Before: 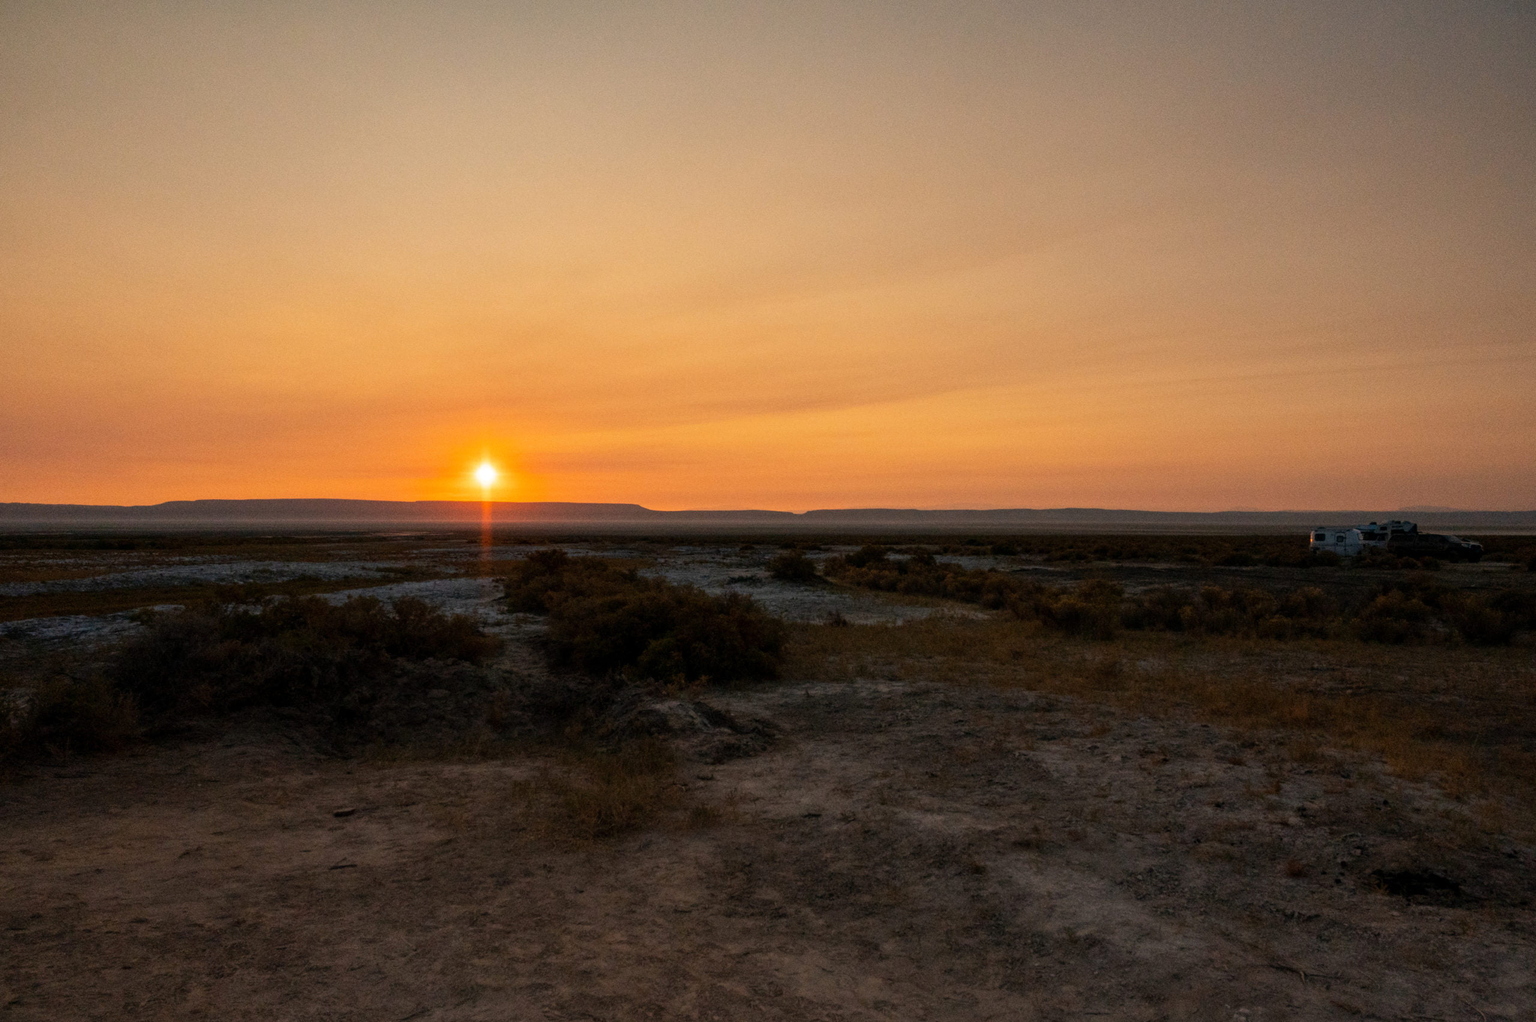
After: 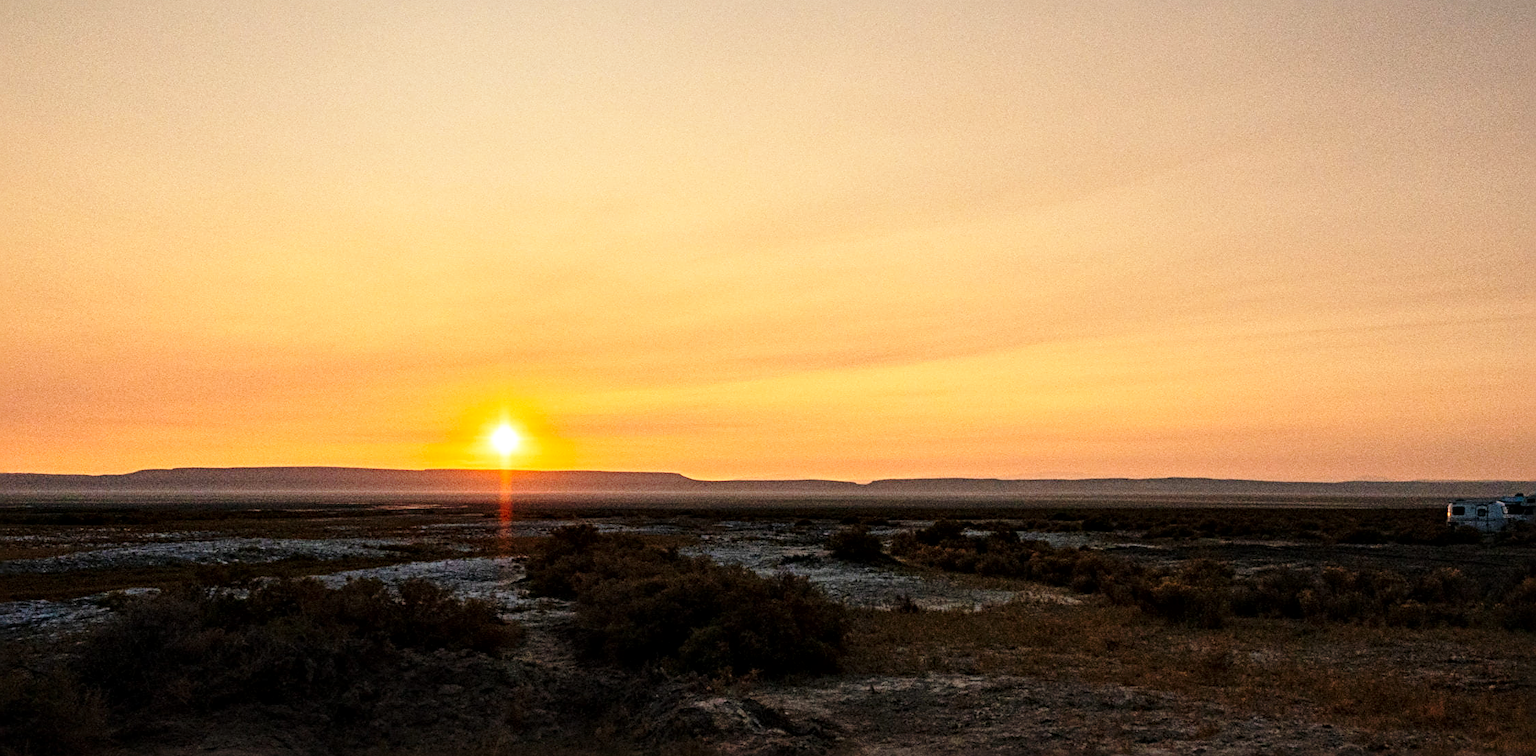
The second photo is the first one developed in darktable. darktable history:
base curve: curves: ch0 [(0, 0) (0.028, 0.03) (0.121, 0.232) (0.46, 0.748) (0.859, 0.968) (1, 1)], preserve colors none
crop: left 2.907%, top 8.892%, right 9.63%, bottom 26.313%
sharpen: radius 3.953
local contrast: mode bilateral grid, contrast 19, coarseness 51, detail 129%, midtone range 0.2
